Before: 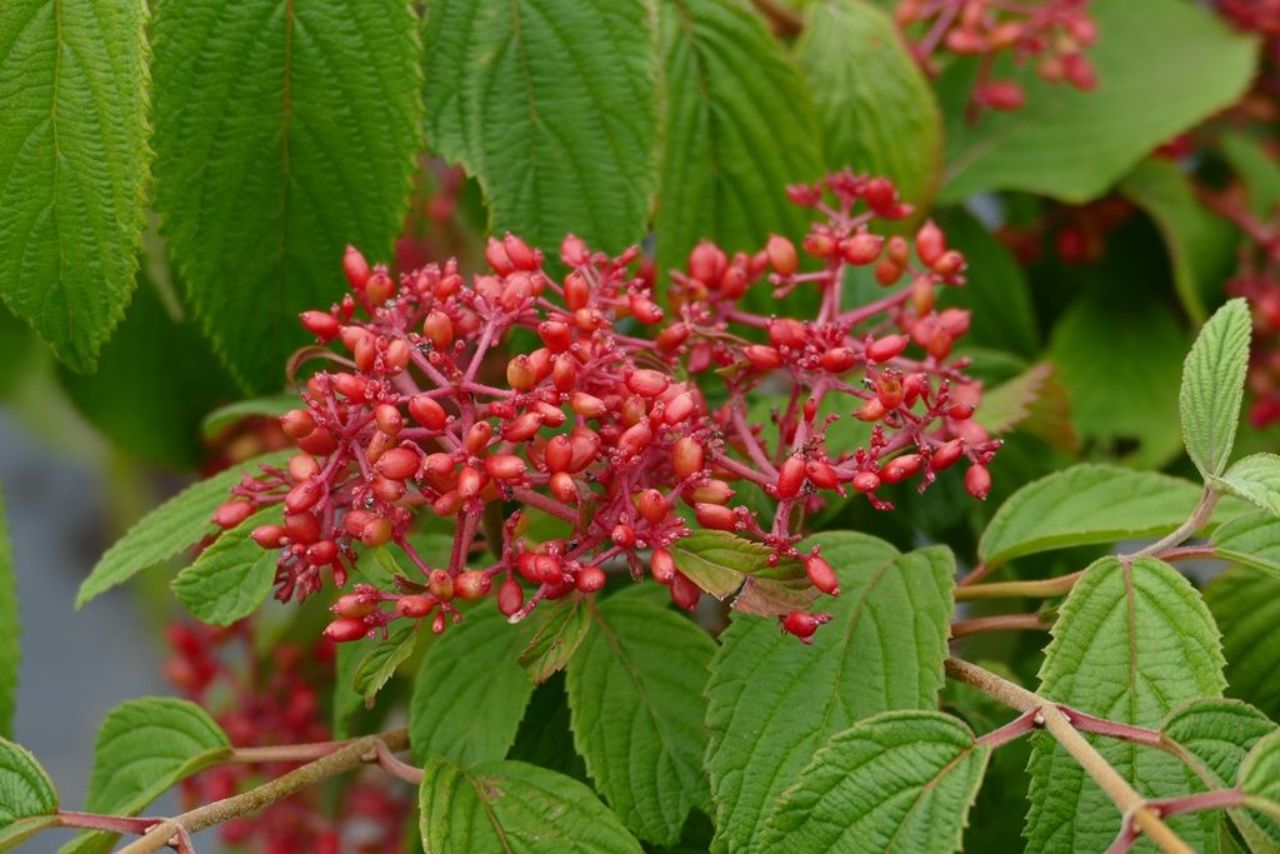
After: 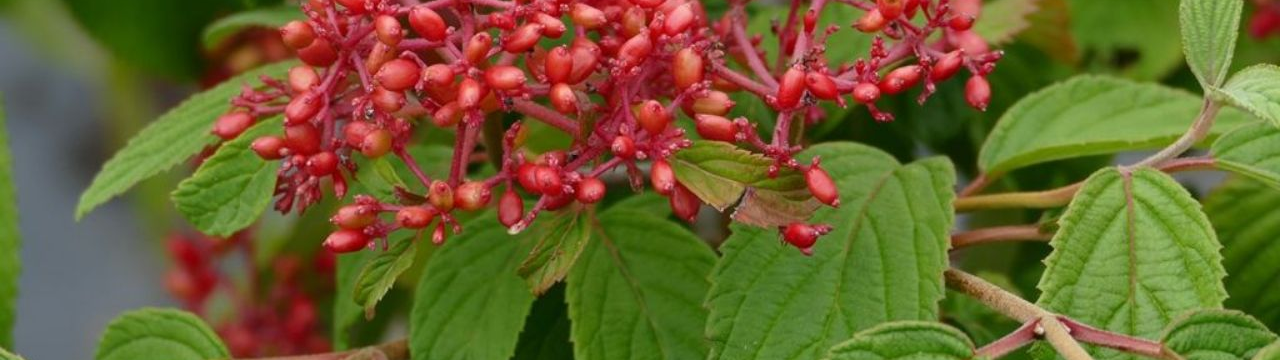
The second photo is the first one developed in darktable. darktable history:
crop: top 45.551%, bottom 12.262%
rotate and perspective: automatic cropping off
